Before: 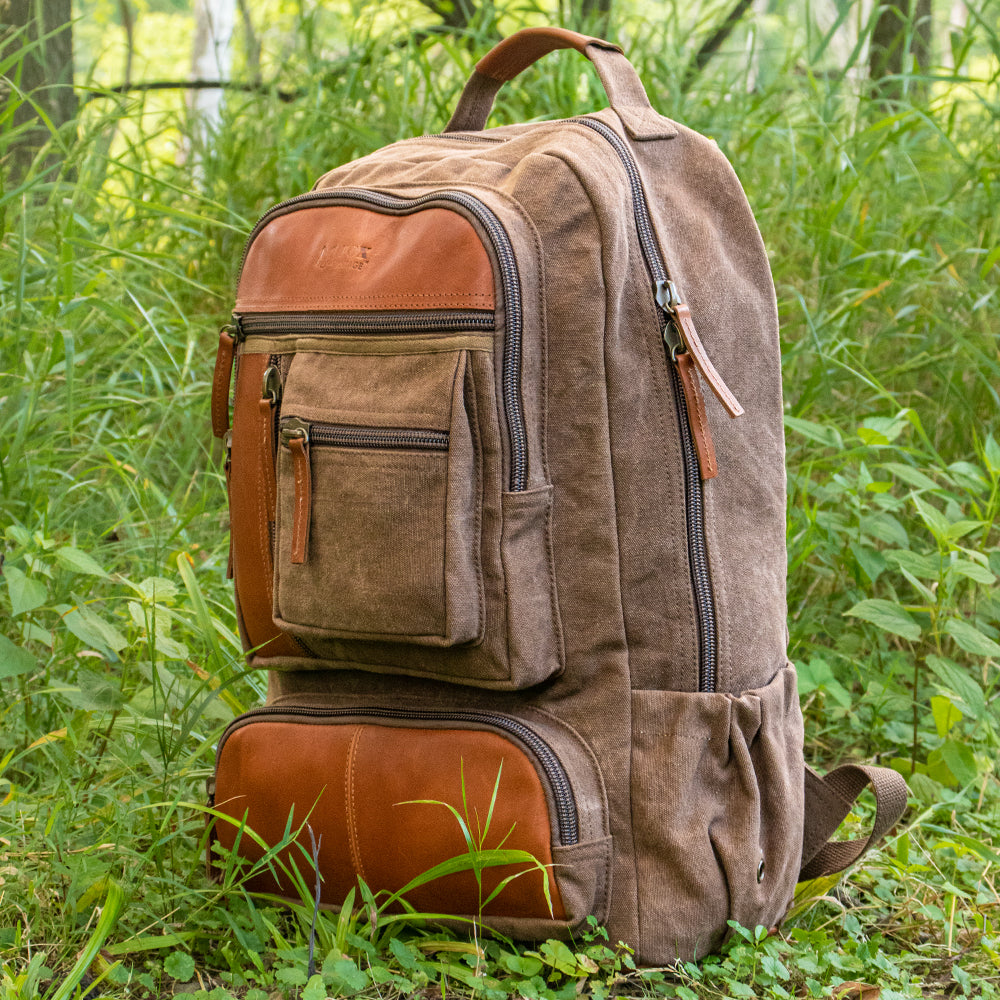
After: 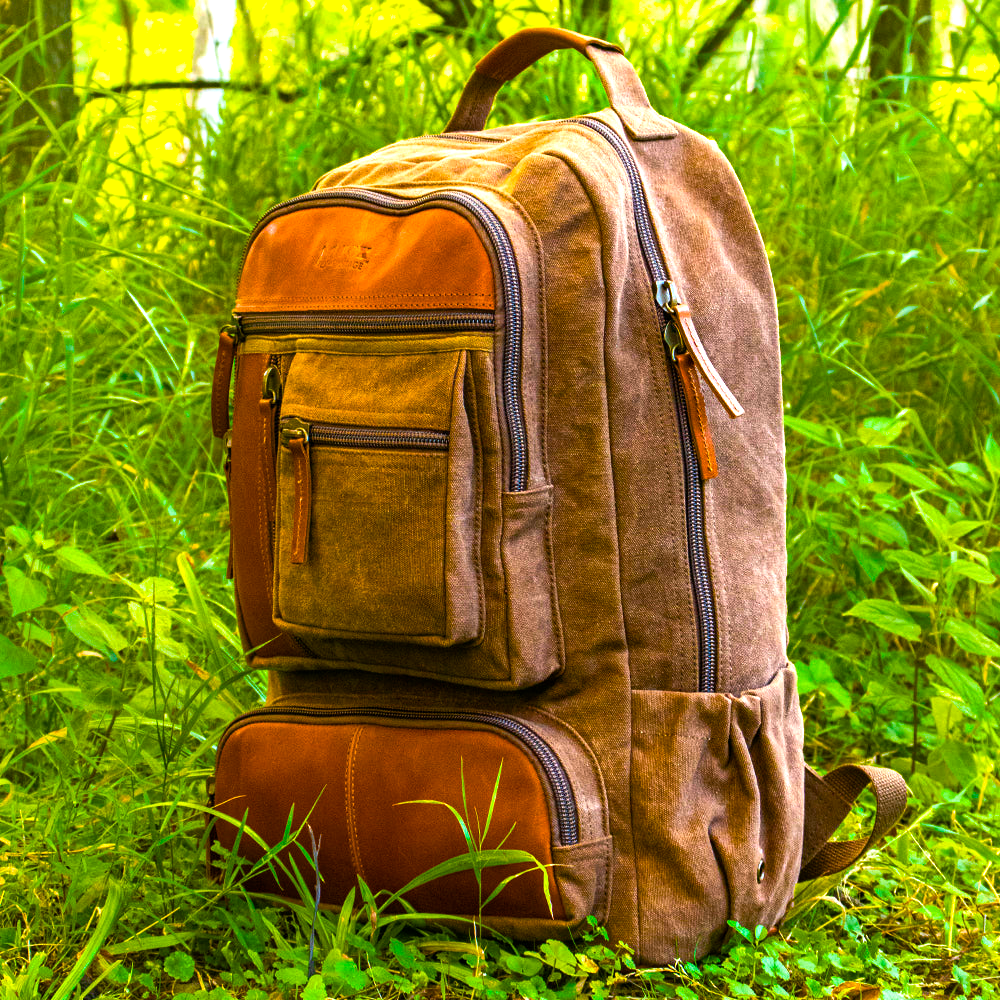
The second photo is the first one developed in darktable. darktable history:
color balance rgb: linear chroma grading › shadows -40%, linear chroma grading › highlights 40%, linear chroma grading › global chroma 45%, linear chroma grading › mid-tones -30%, perceptual saturation grading › global saturation 55%, perceptual saturation grading › highlights -50%, perceptual saturation grading › mid-tones 40%, perceptual saturation grading › shadows 30%, perceptual brilliance grading › global brilliance 20%, perceptual brilliance grading › shadows -40%, global vibrance 35%
